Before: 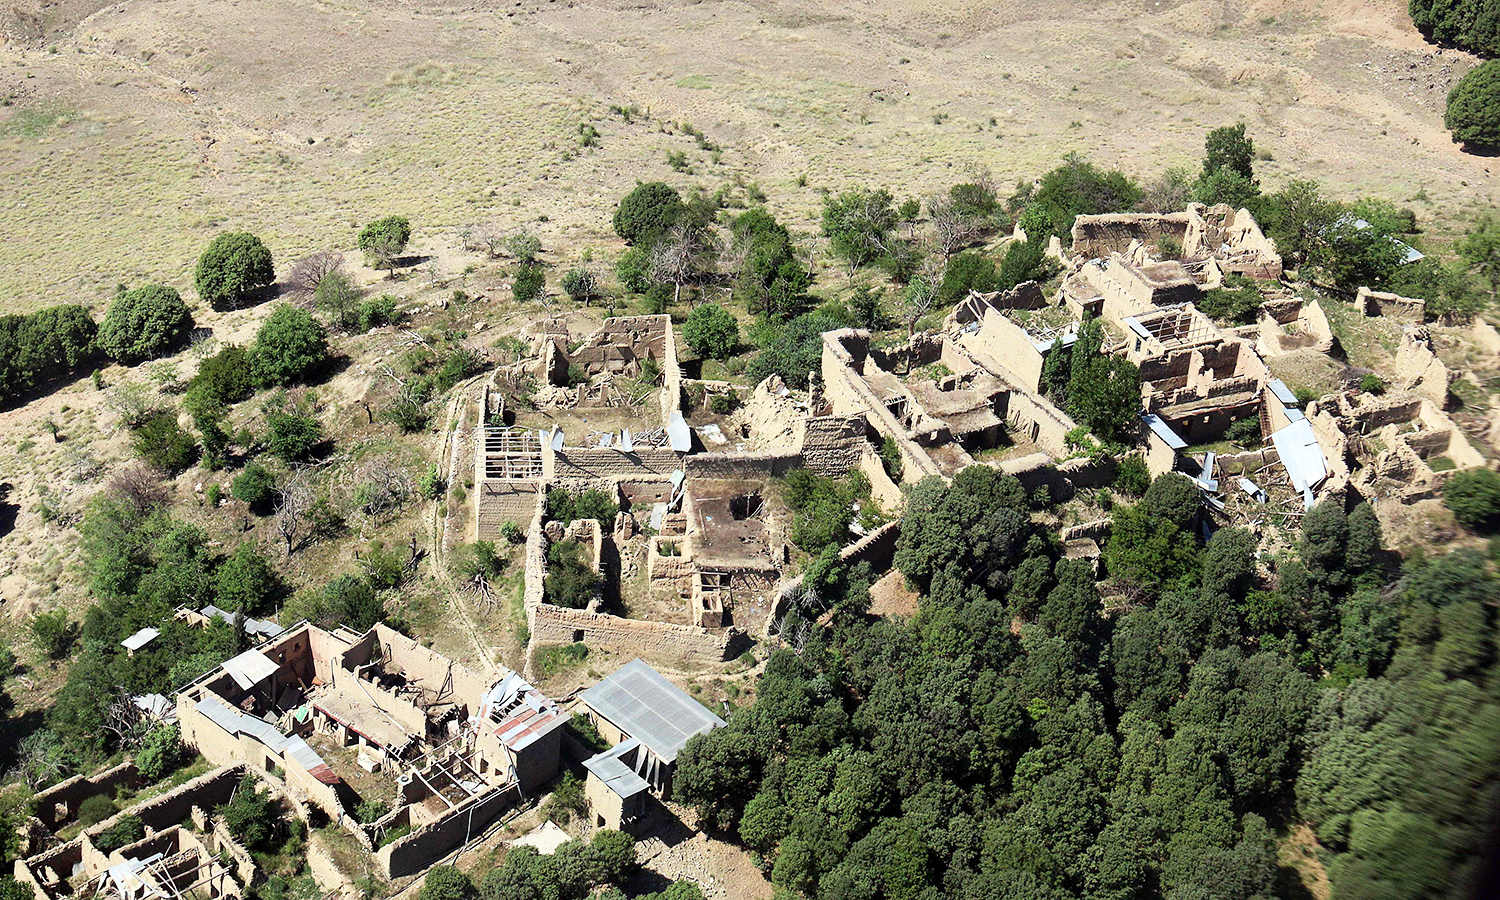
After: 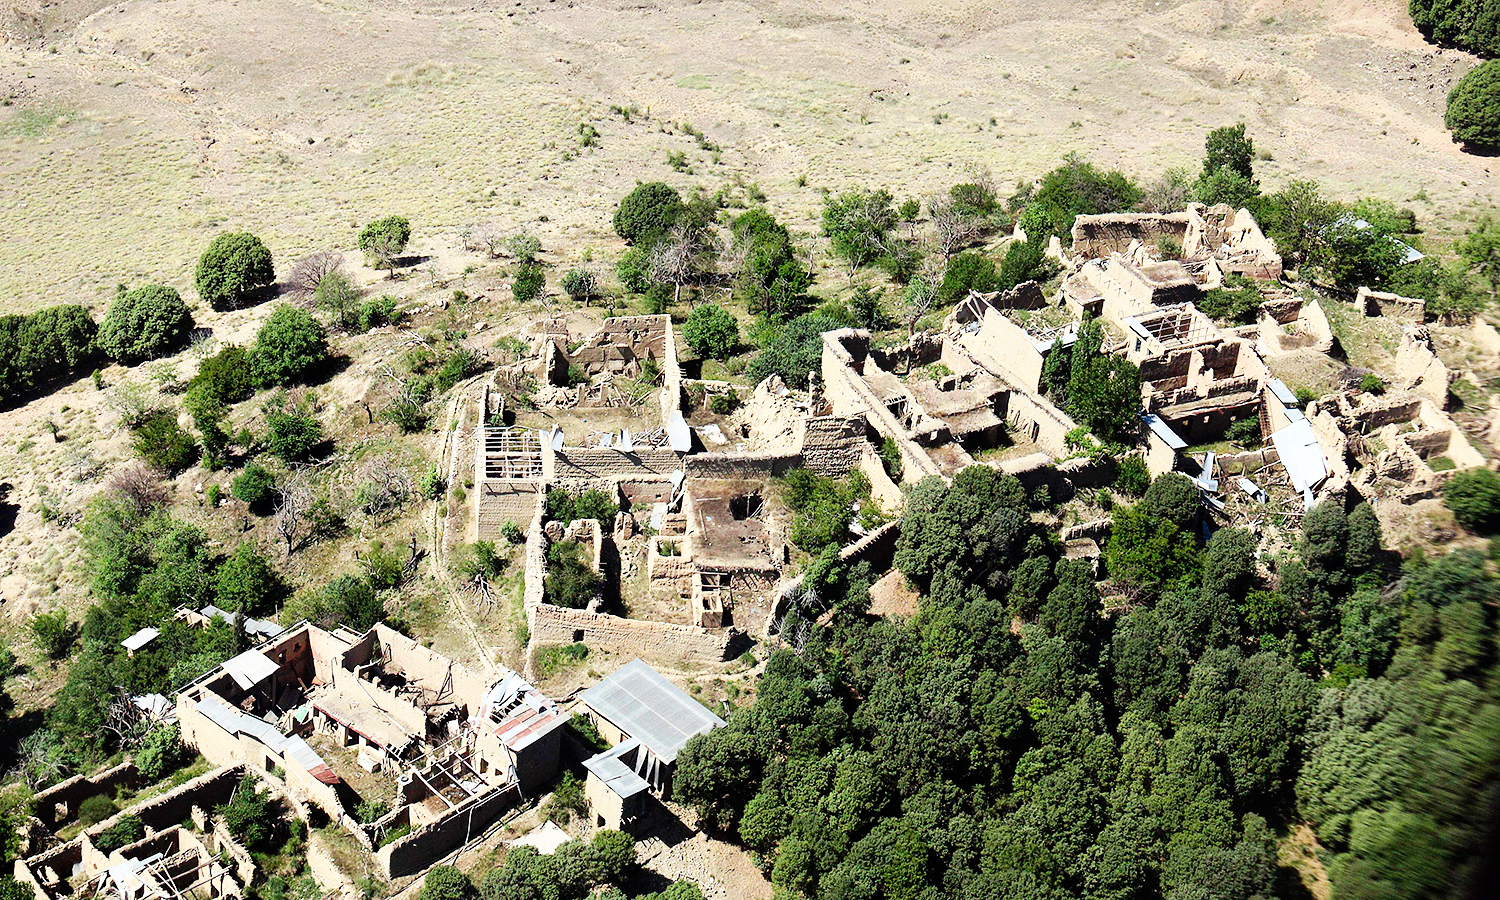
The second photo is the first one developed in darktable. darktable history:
tone curve: curves: ch0 [(0, 0) (0.003, 0.004) (0.011, 0.006) (0.025, 0.011) (0.044, 0.017) (0.069, 0.029) (0.1, 0.047) (0.136, 0.07) (0.177, 0.121) (0.224, 0.182) (0.277, 0.257) (0.335, 0.342) (0.399, 0.432) (0.468, 0.526) (0.543, 0.621) (0.623, 0.711) (0.709, 0.792) (0.801, 0.87) (0.898, 0.951) (1, 1)], preserve colors none
